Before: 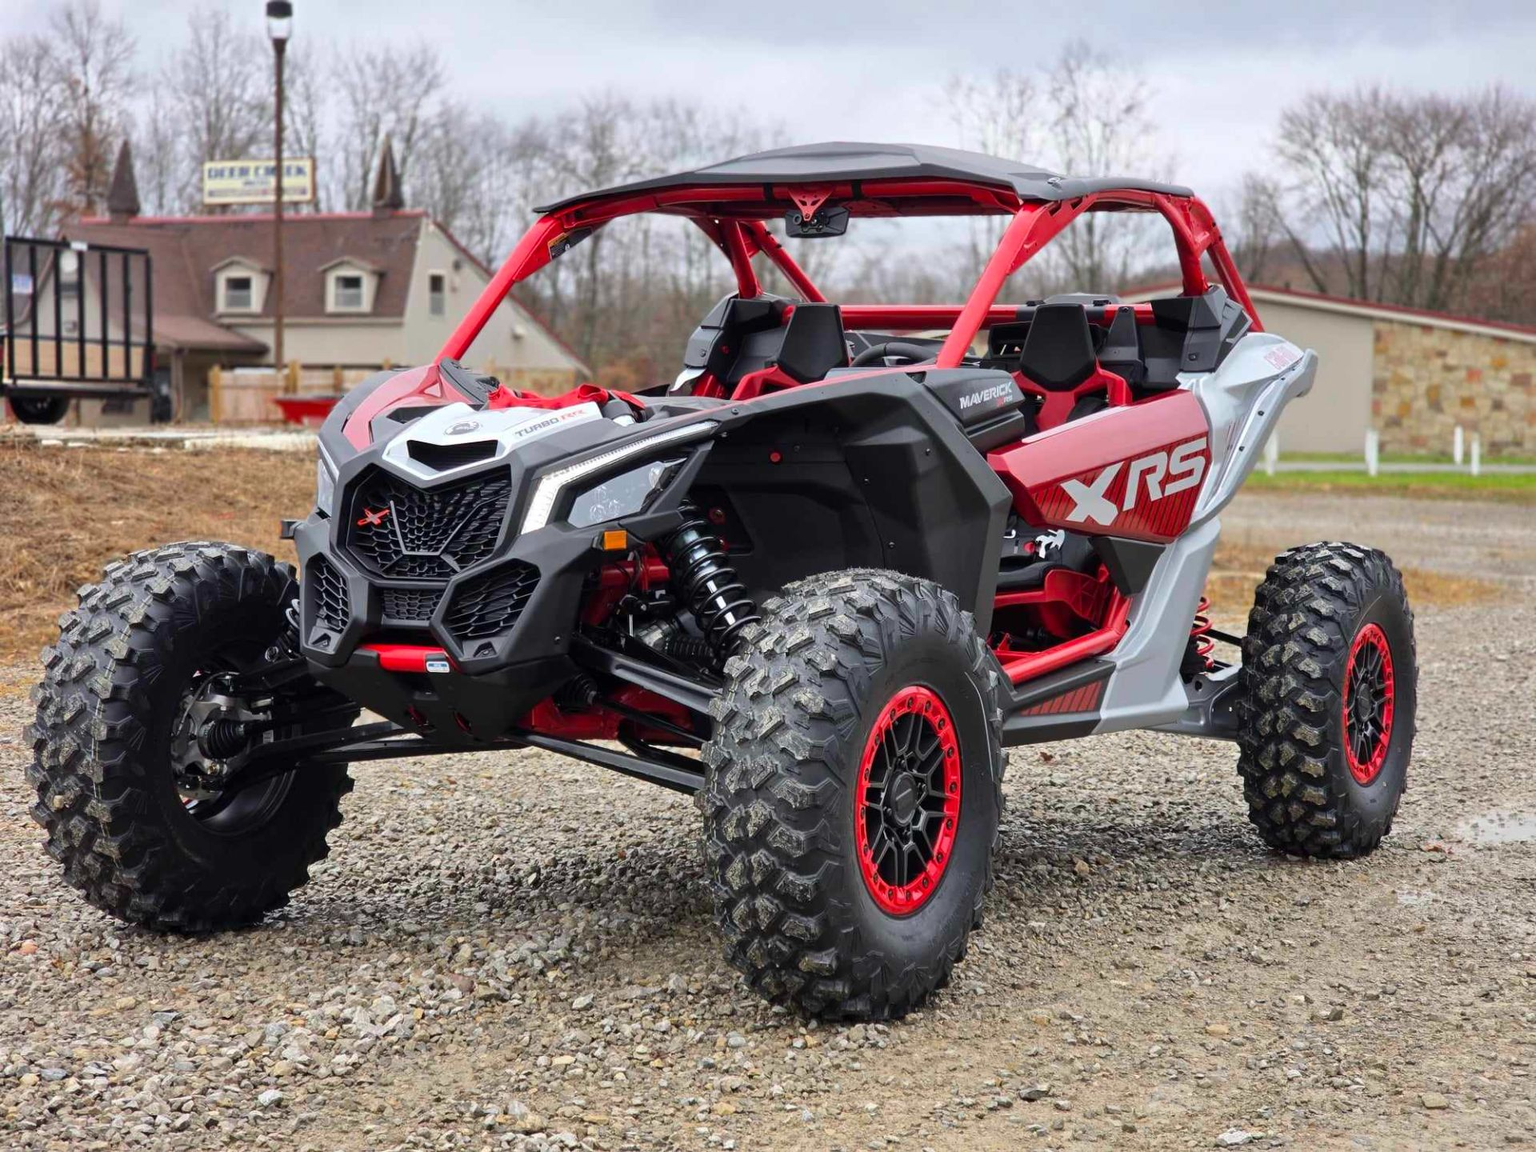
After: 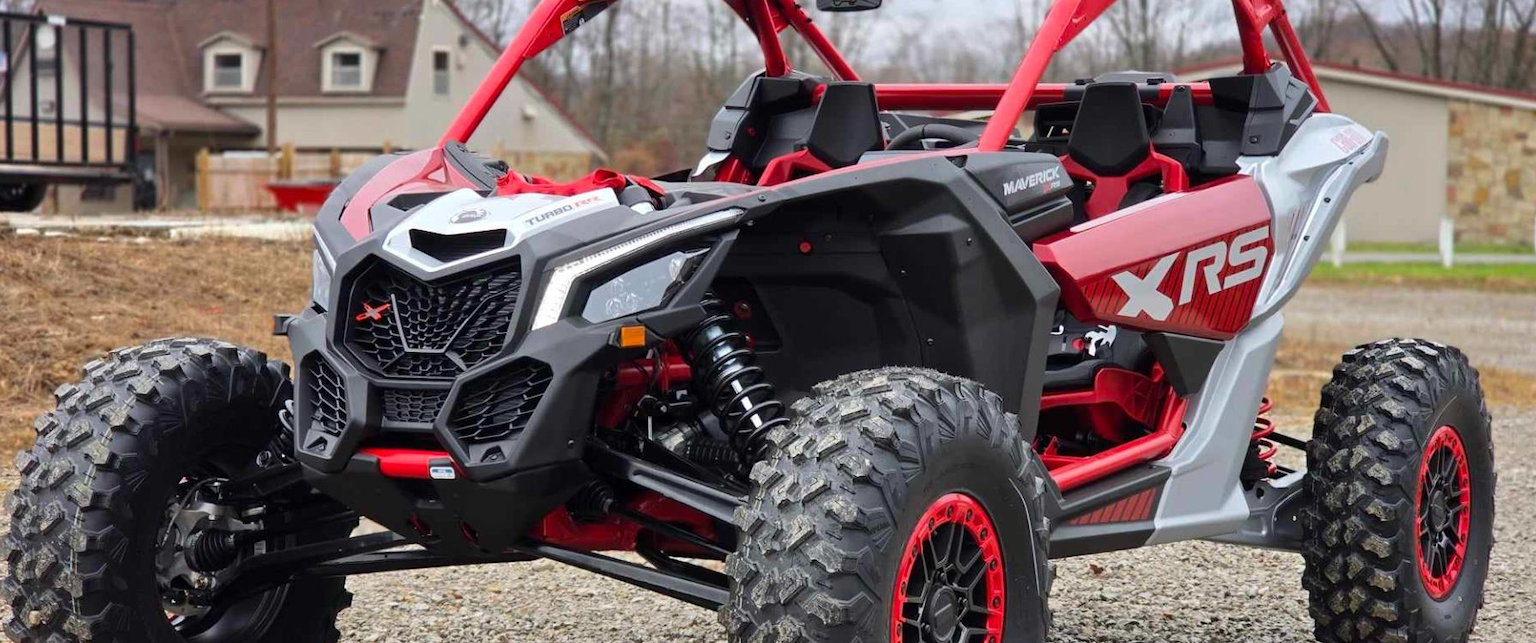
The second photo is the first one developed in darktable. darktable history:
crop: left 1.763%, top 19.735%, right 5.183%, bottom 28.277%
